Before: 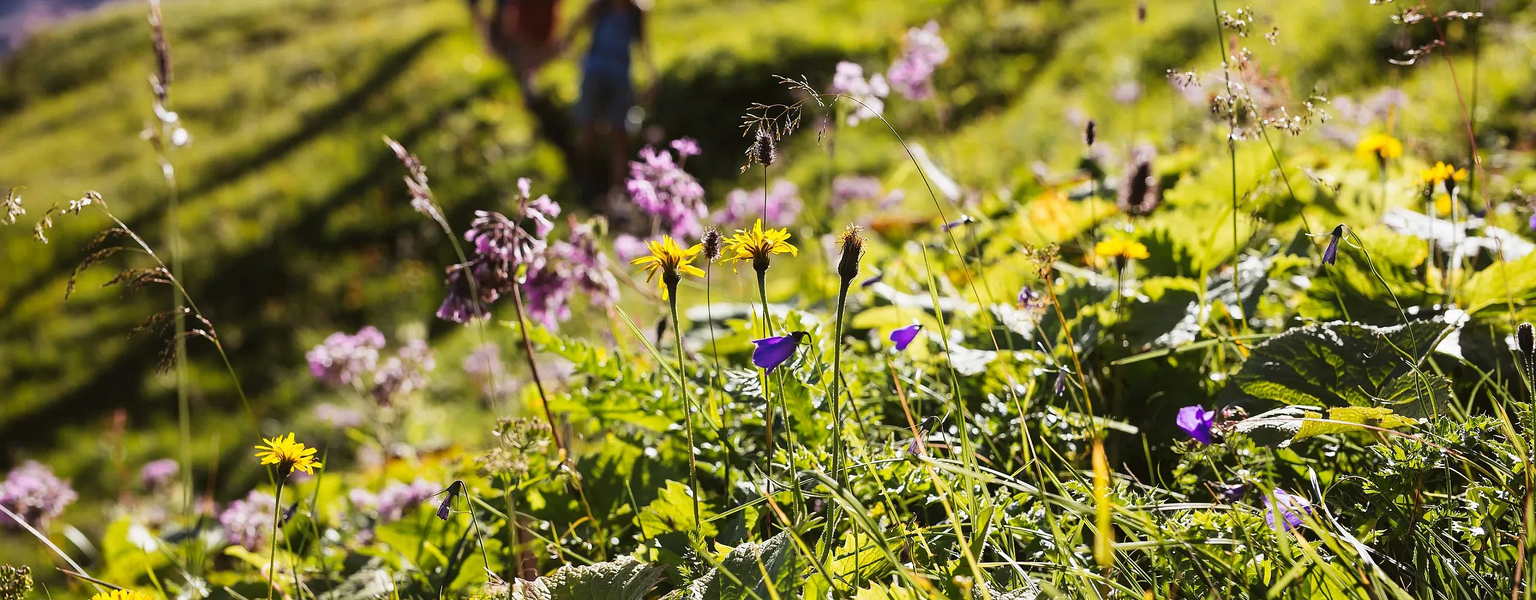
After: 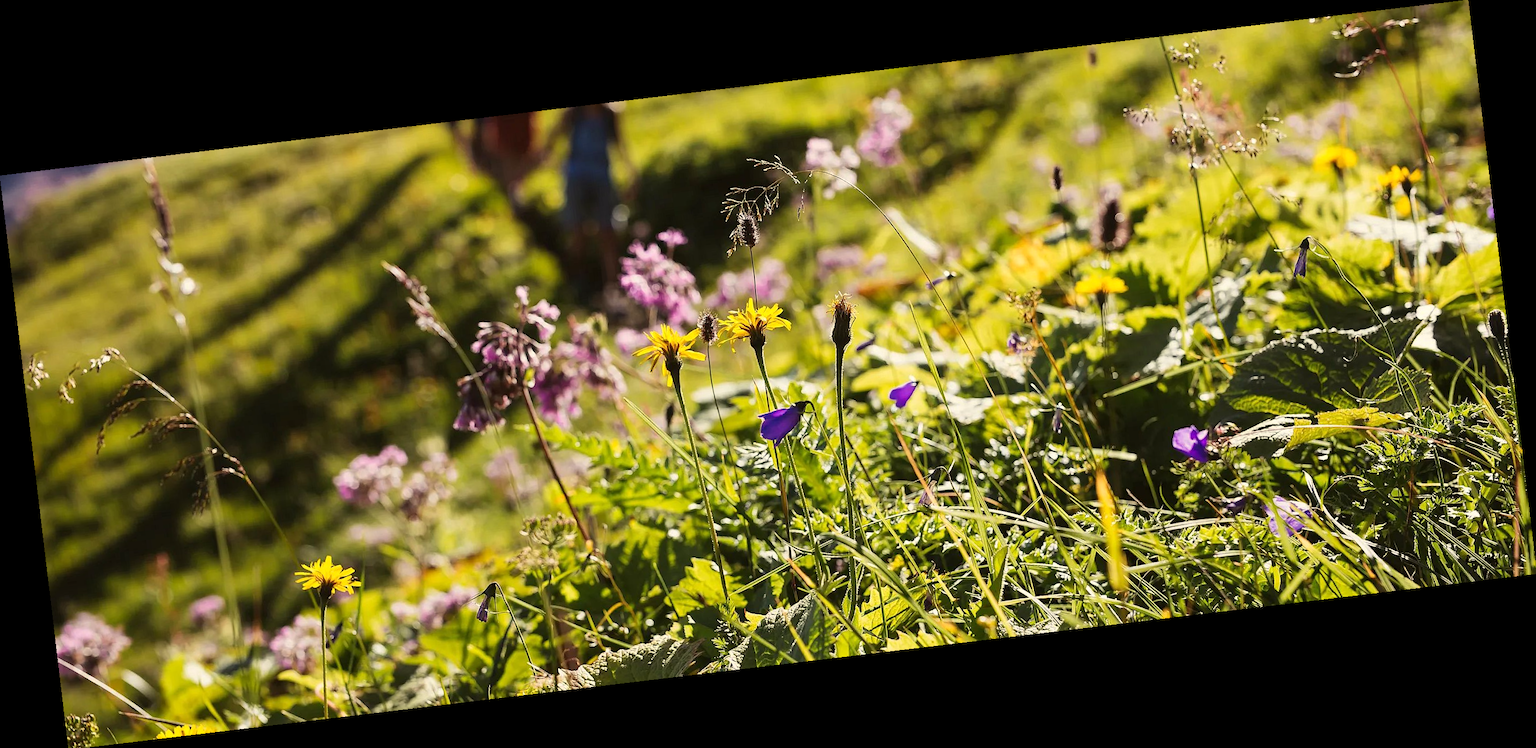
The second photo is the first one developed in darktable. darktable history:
white balance: red 1.029, blue 0.92
rotate and perspective: rotation -6.83°, automatic cropping off
